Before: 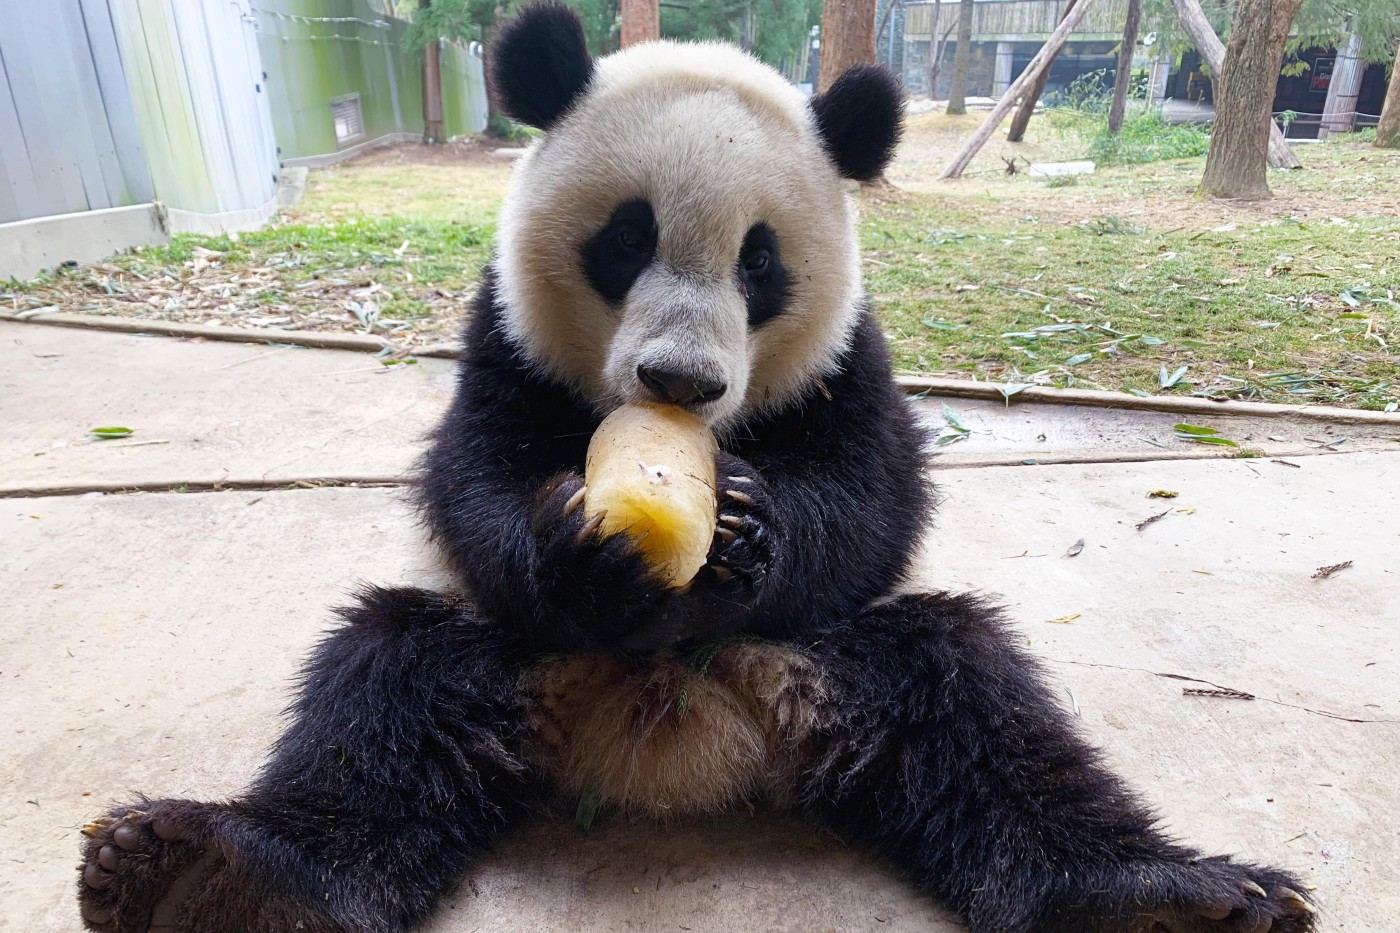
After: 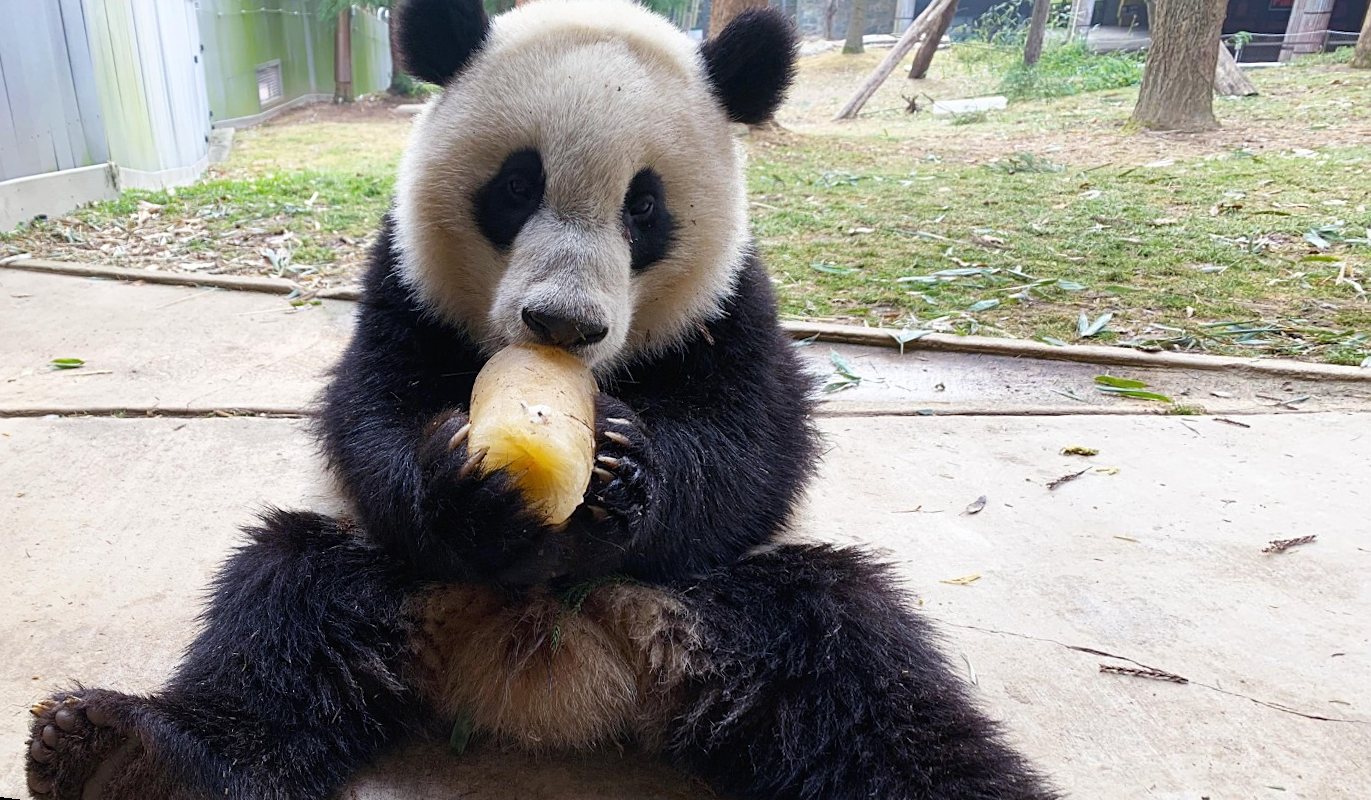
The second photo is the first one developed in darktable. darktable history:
rotate and perspective: rotation 1.69°, lens shift (vertical) -0.023, lens shift (horizontal) -0.291, crop left 0.025, crop right 0.988, crop top 0.092, crop bottom 0.842
sharpen: amount 0.2
